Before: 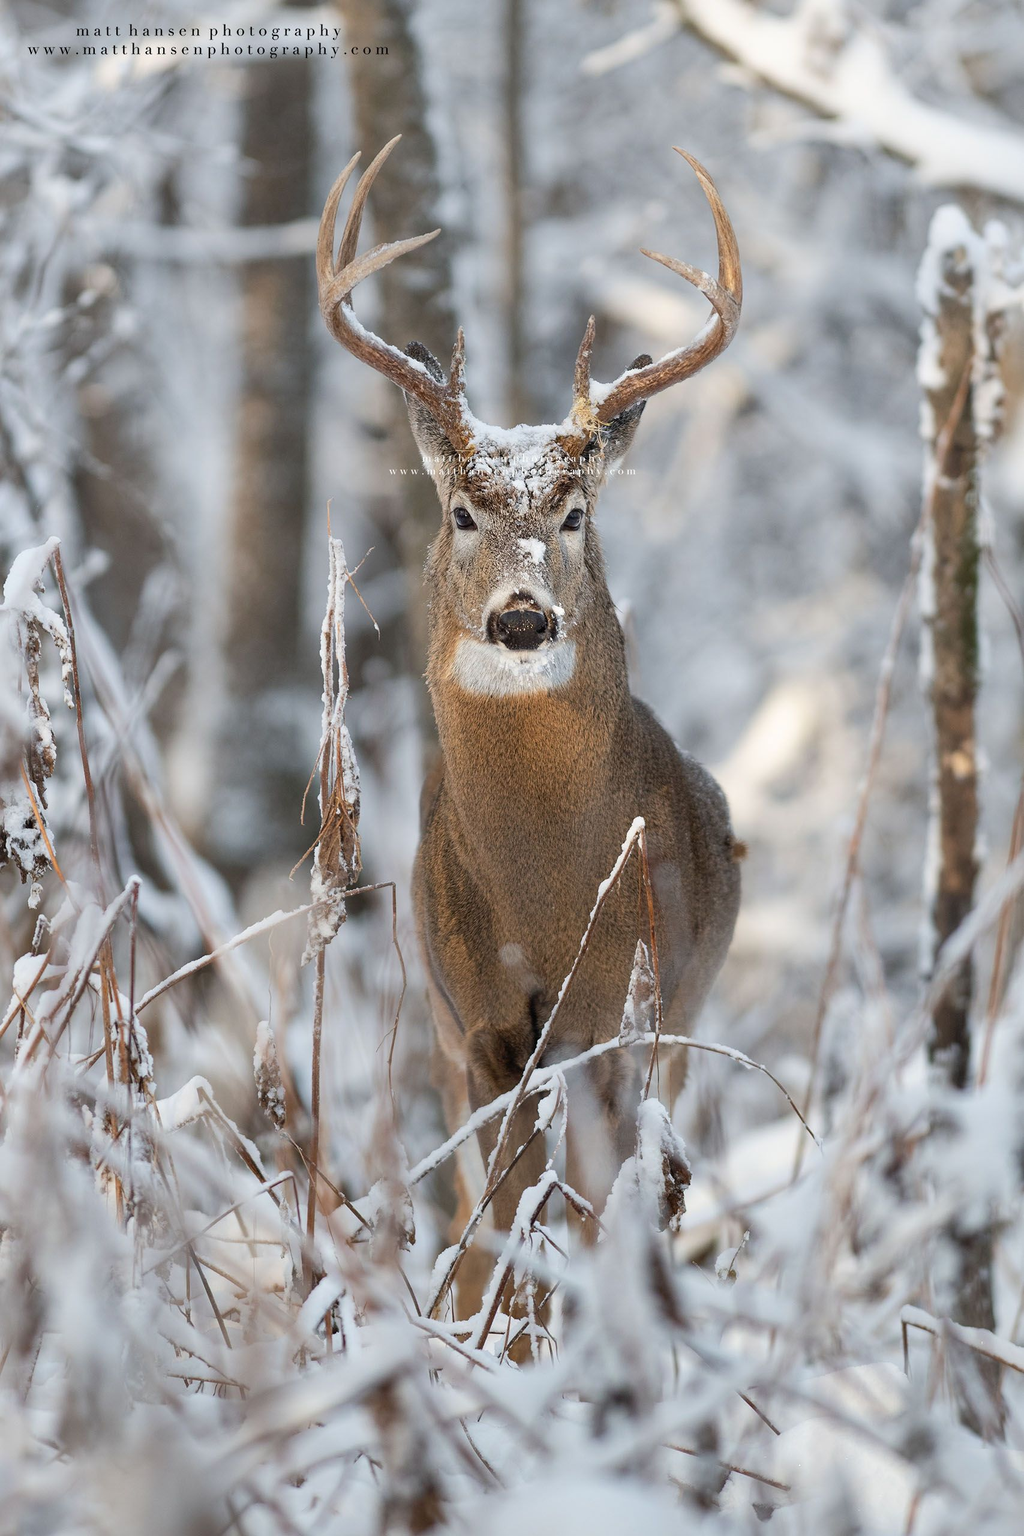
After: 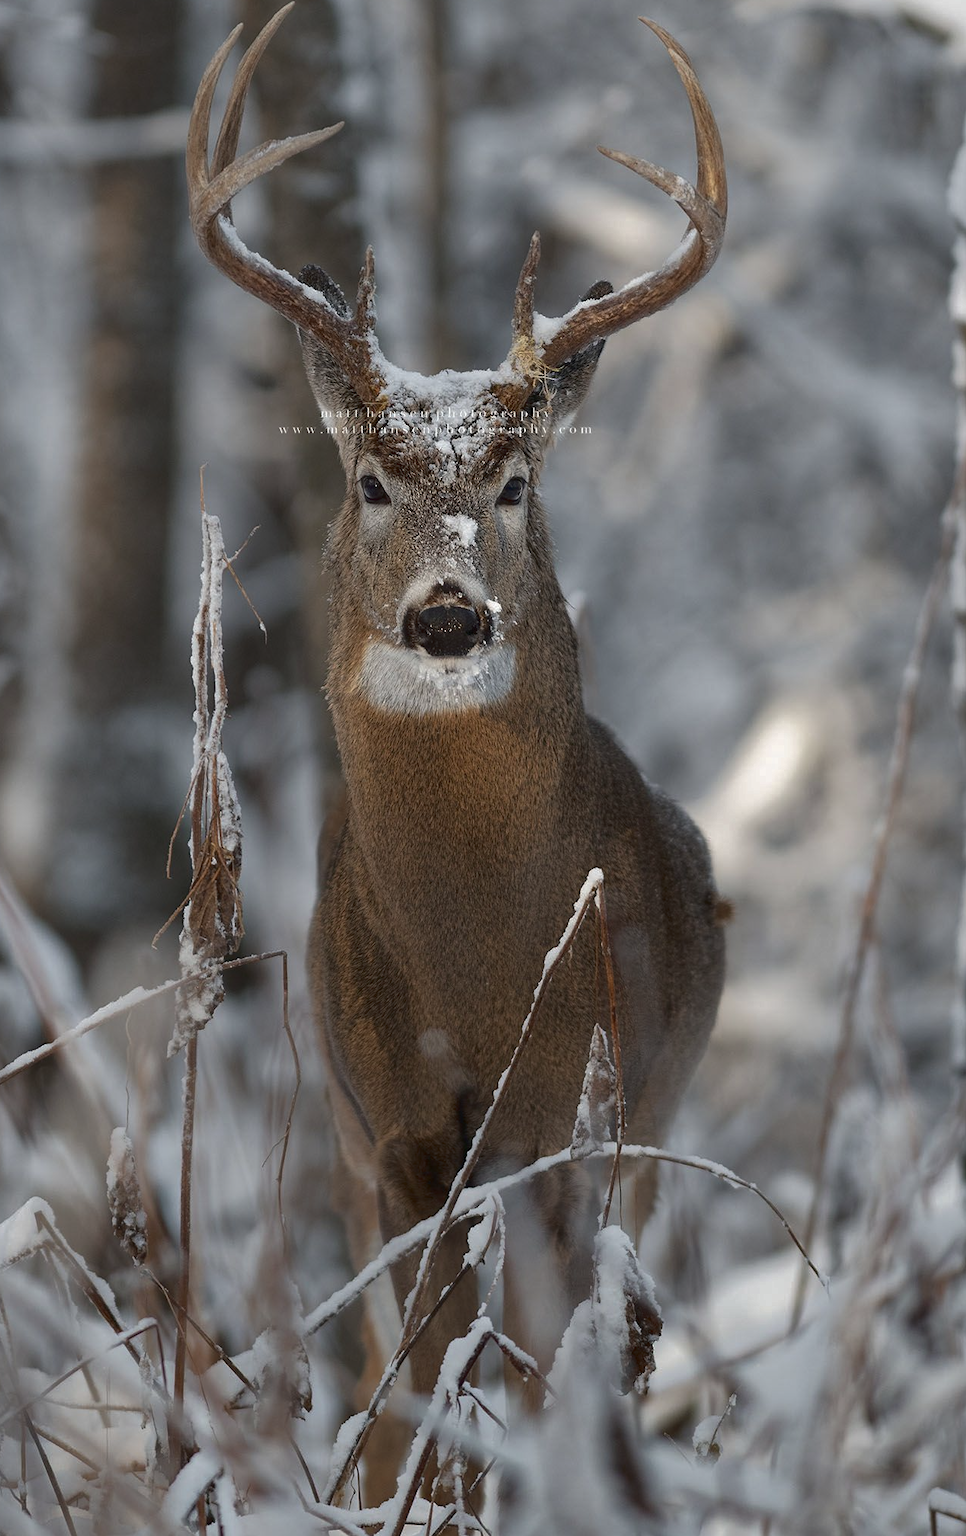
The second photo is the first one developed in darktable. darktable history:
tone curve: curves: ch0 [(0, 0) (0.003, 0.029) (0.011, 0.034) (0.025, 0.044) (0.044, 0.057) (0.069, 0.07) (0.1, 0.084) (0.136, 0.104) (0.177, 0.127) (0.224, 0.156) (0.277, 0.192) (0.335, 0.236) (0.399, 0.284) (0.468, 0.339) (0.543, 0.393) (0.623, 0.454) (0.709, 0.541) (0.801, 0.65) (0.898, 0.766) (1, 1)], color space Lab, linked channels, preserve colors none
contrast brightness saturation: contrast 0.032, brightness -0.039
crop: left 16.617%, top 8.677%, right 8.717%, bottom 12.448%
